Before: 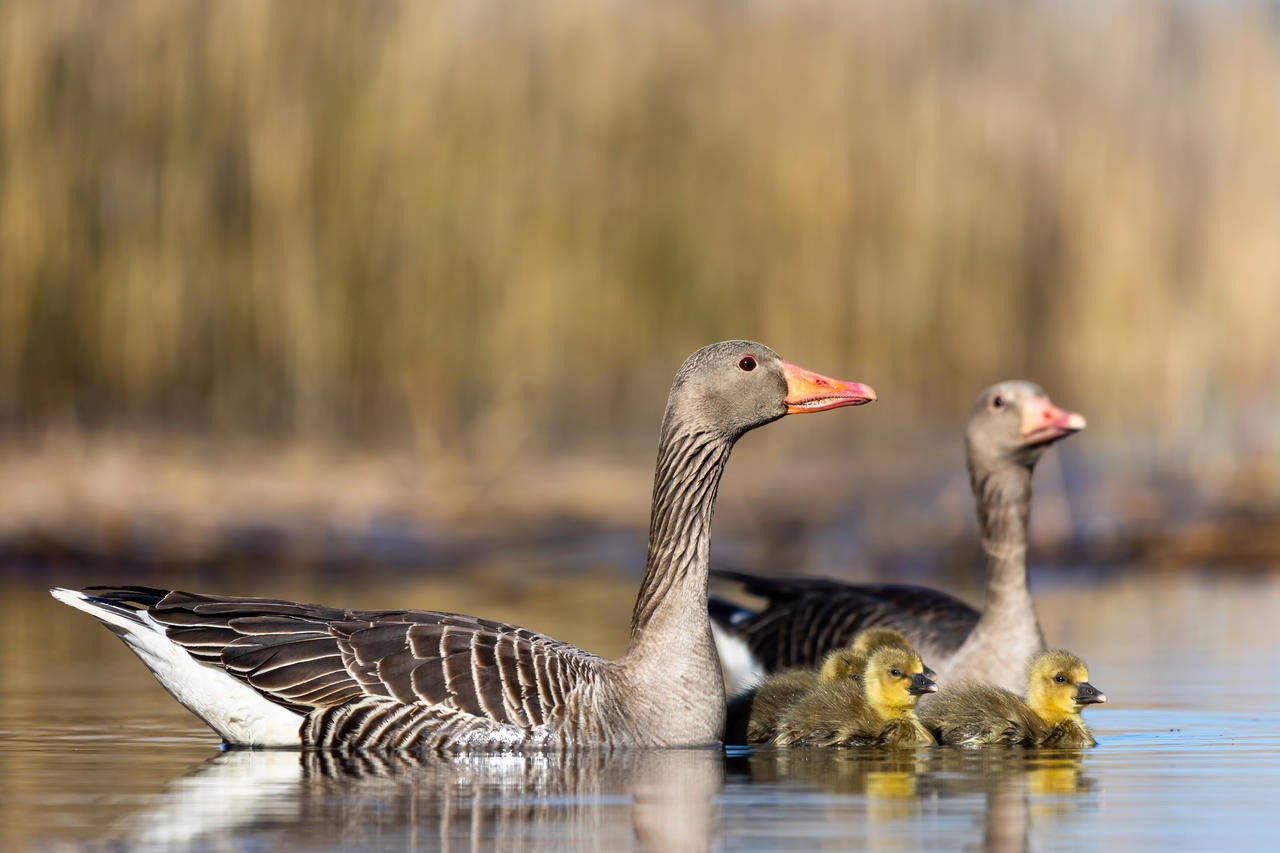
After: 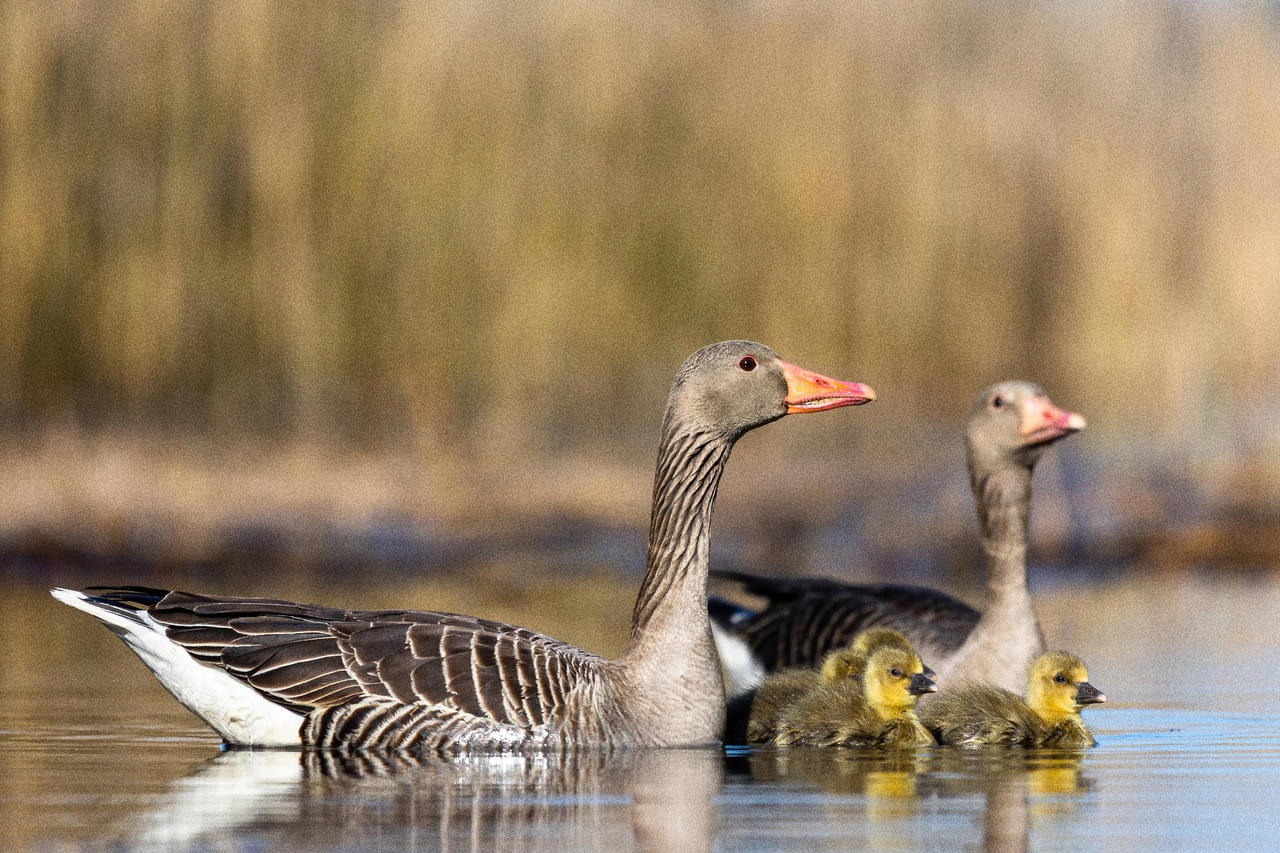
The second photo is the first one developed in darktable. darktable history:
grain: coarseness 0.09 ISO, strength 40%
exposure: exposure 0.02 EV, compensate highlight preservation false
